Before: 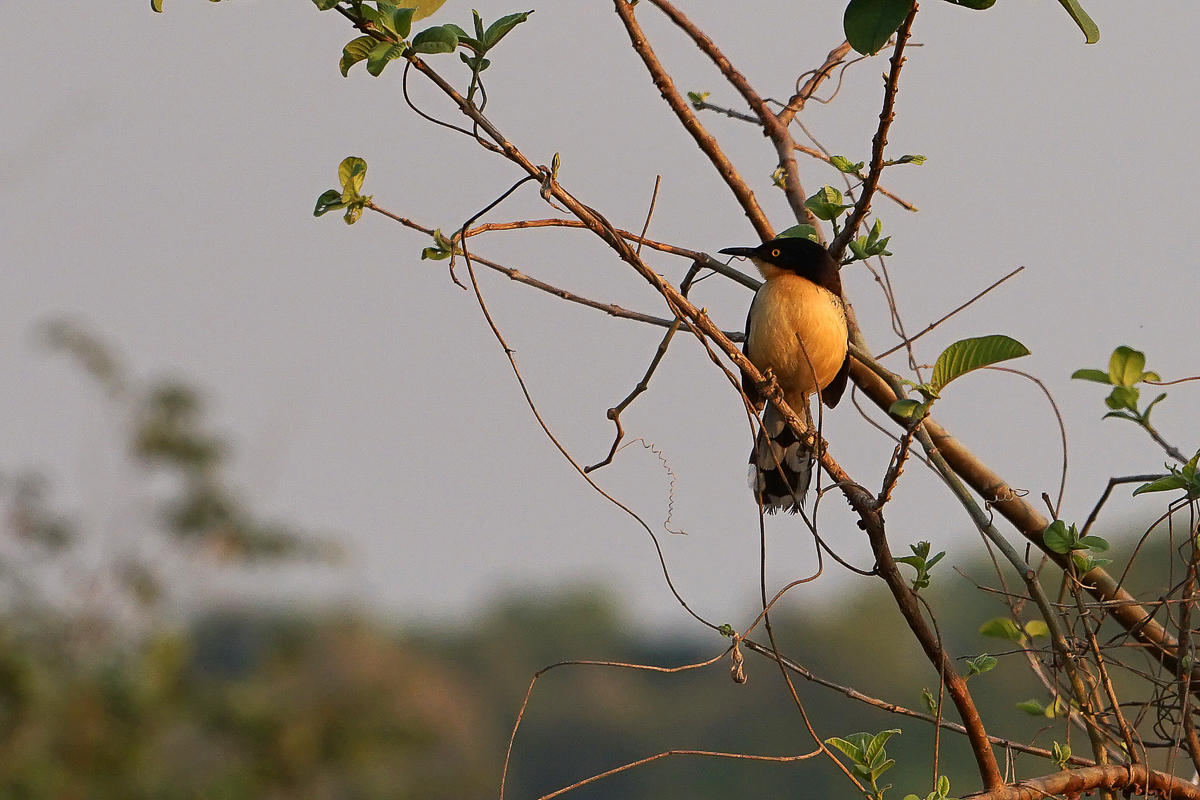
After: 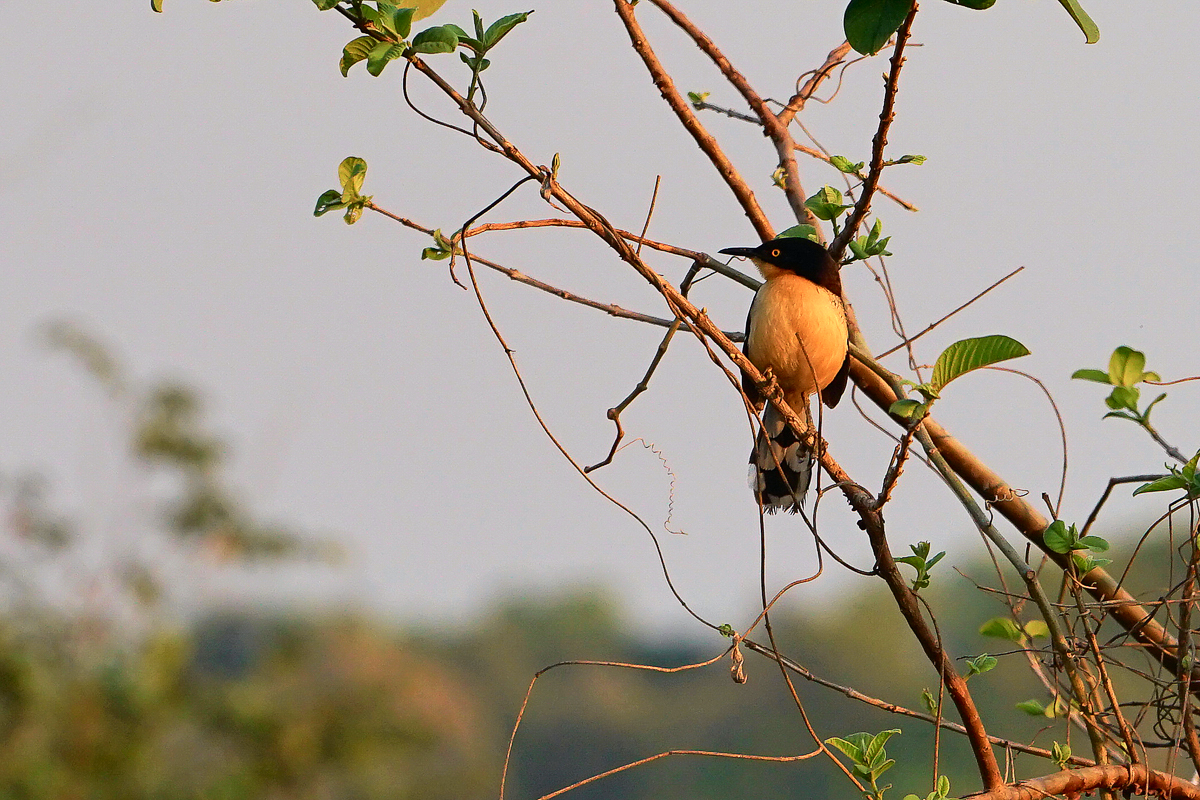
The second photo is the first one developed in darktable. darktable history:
tone curve: curves: ch0 [(0, 0) (0.051, 0.047) (0.102, 0.099) (0.228, 0.275) (0.432, 0.535) (0.695, 0.778) (0.908, 0.946) (1, 1)]; ch1 [(0, 0) (0.339, 0.298) (0.402, 0.363) (0.453, 0.421) (0.483, 0.469) (0.494, 0.493) (0.504, 0.501) (0.527, 0.538) (0.563, 0.595) (0.597, 0.632) (1, 1)]; ch2 [(0, 0) (0.48, 0.48) (0.504, 0.5) (0.539, 0.554) (0.59, 0.63) (0.642, 0.684) (0.824, 0.815) (1, 1)], color space Lab, independent channels, preserve colors none
